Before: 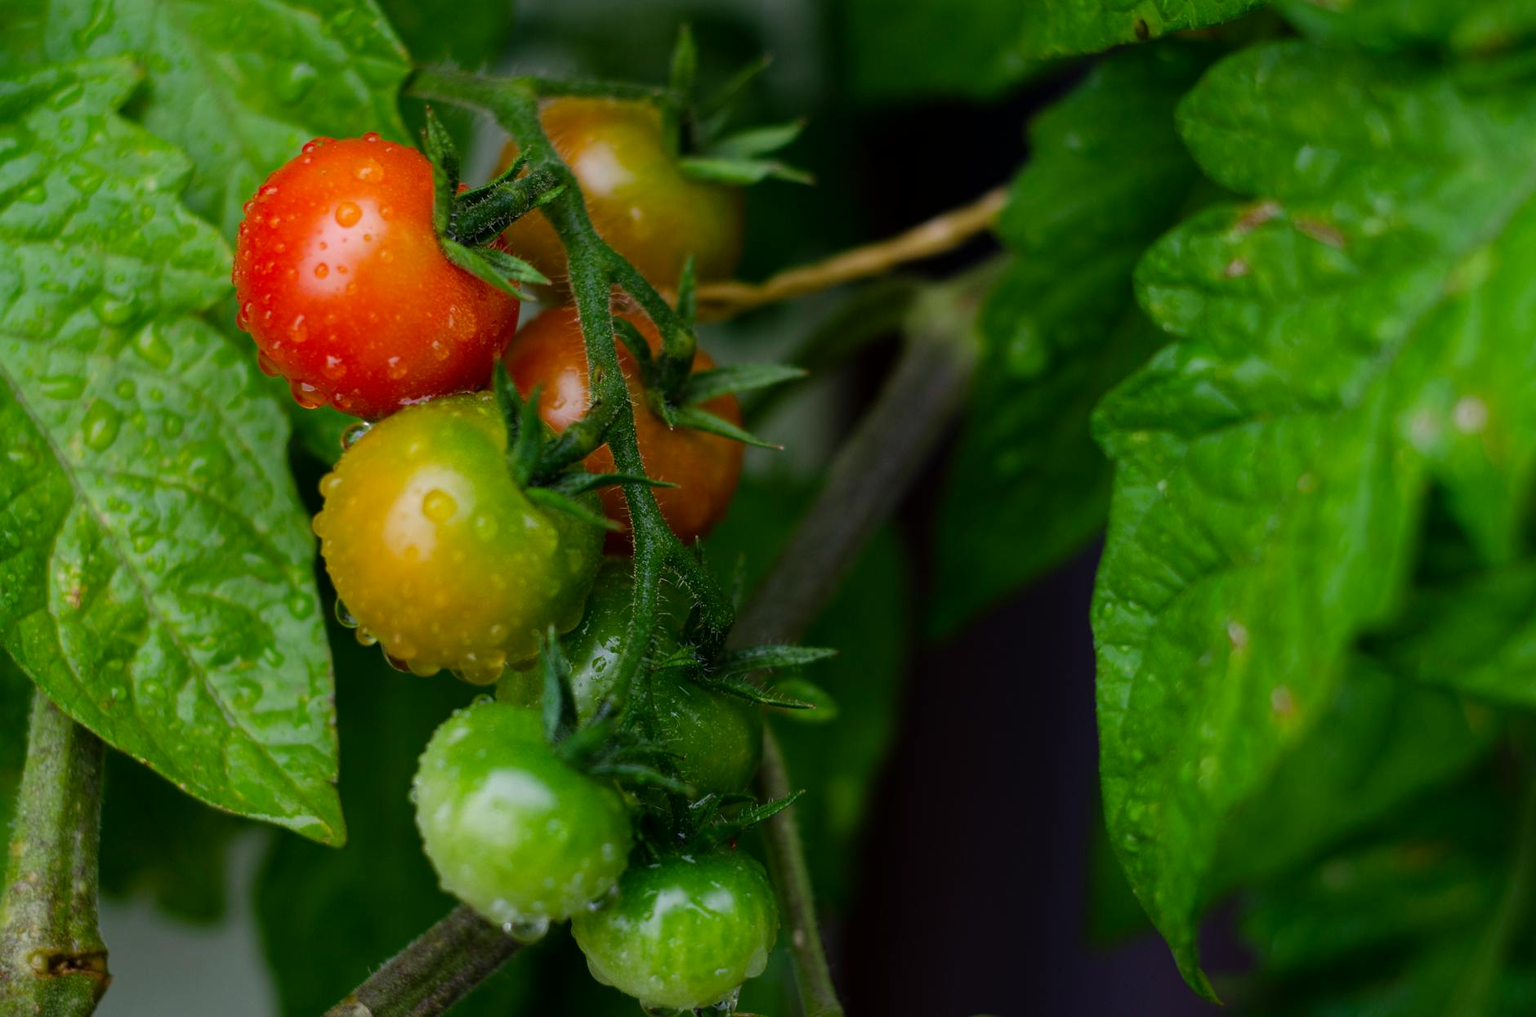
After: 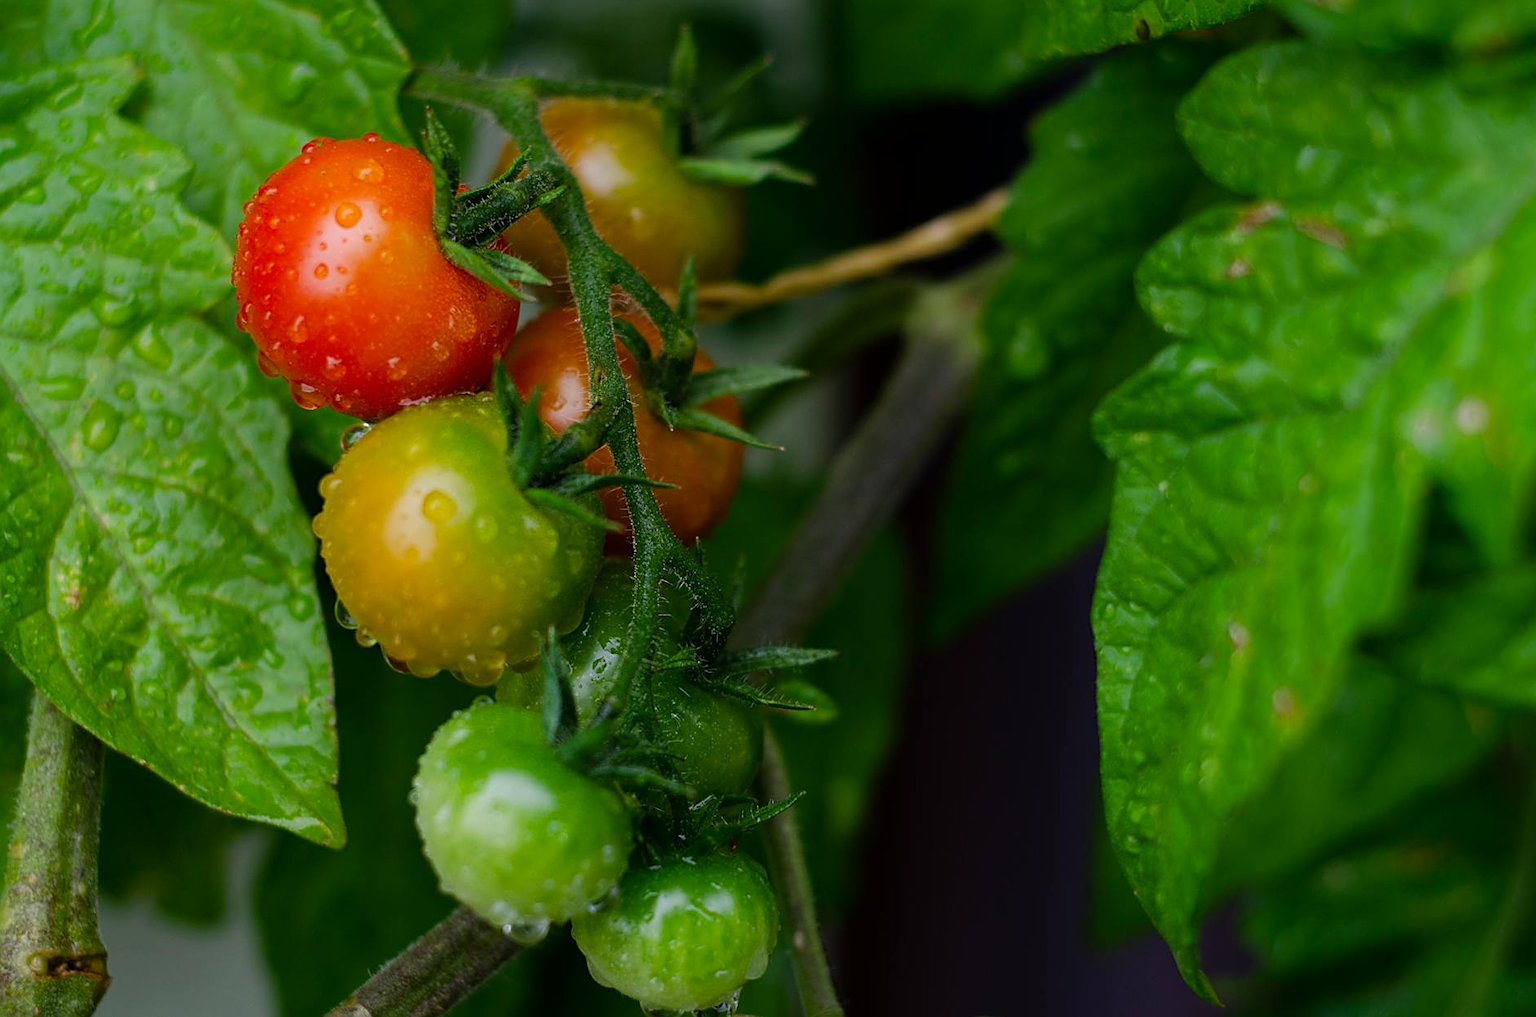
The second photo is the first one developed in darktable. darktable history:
sharpen: on, module defaults
crop and rotate: left 0.126%
